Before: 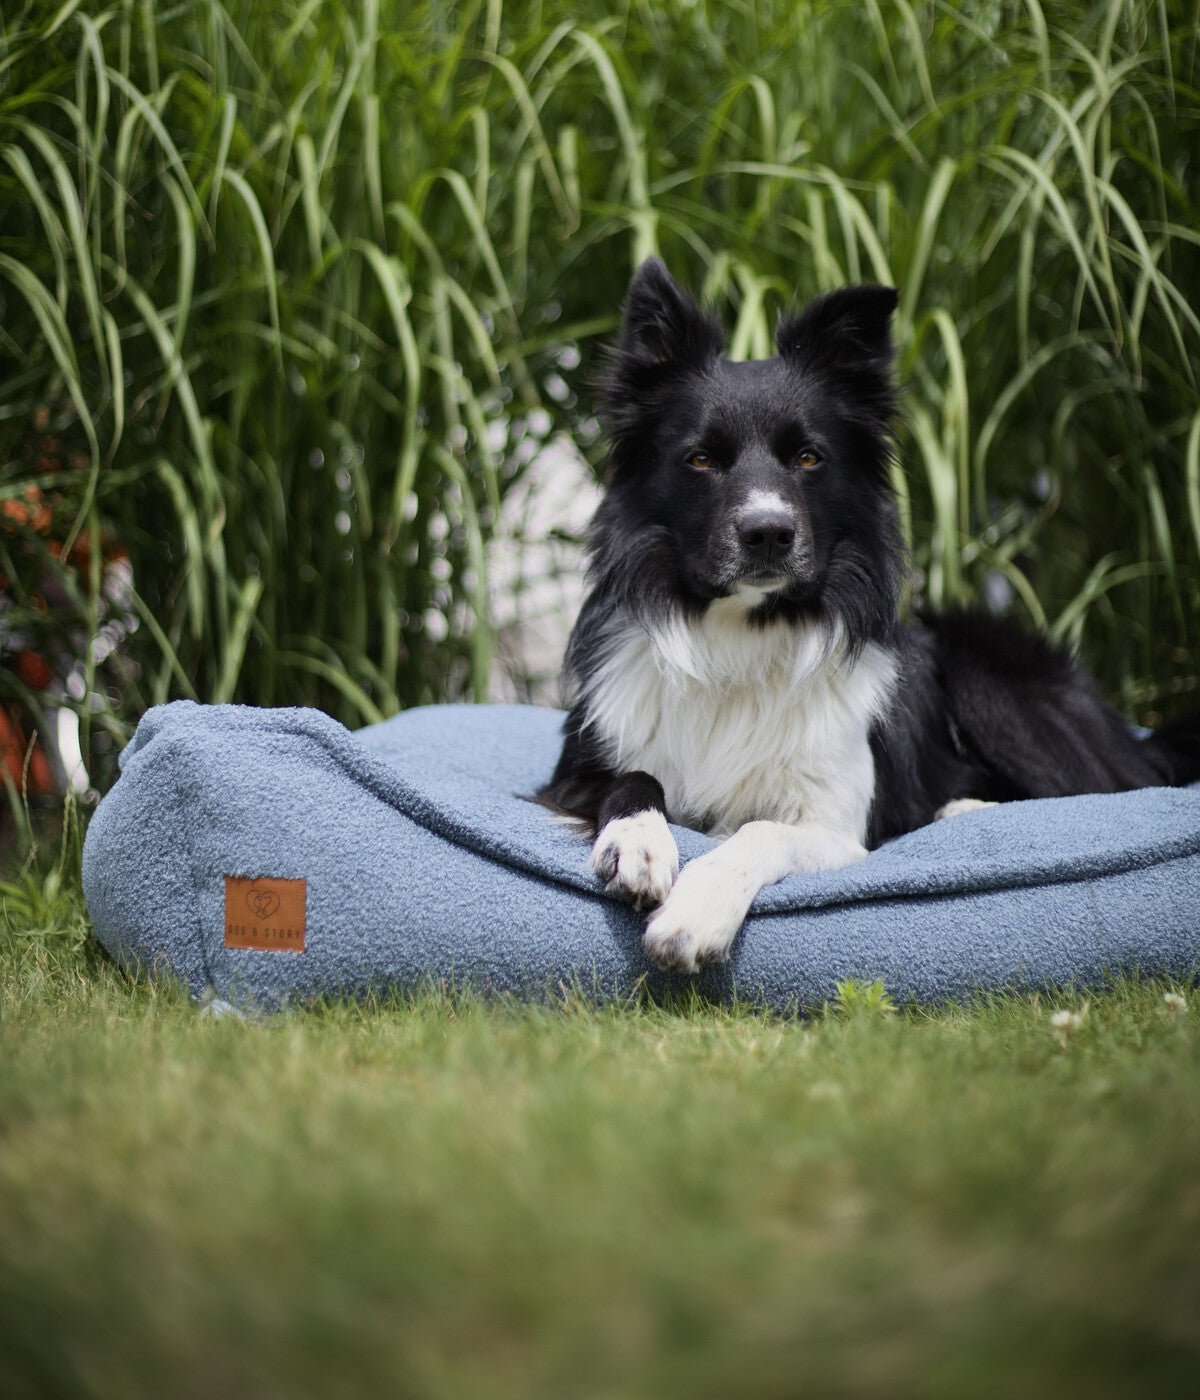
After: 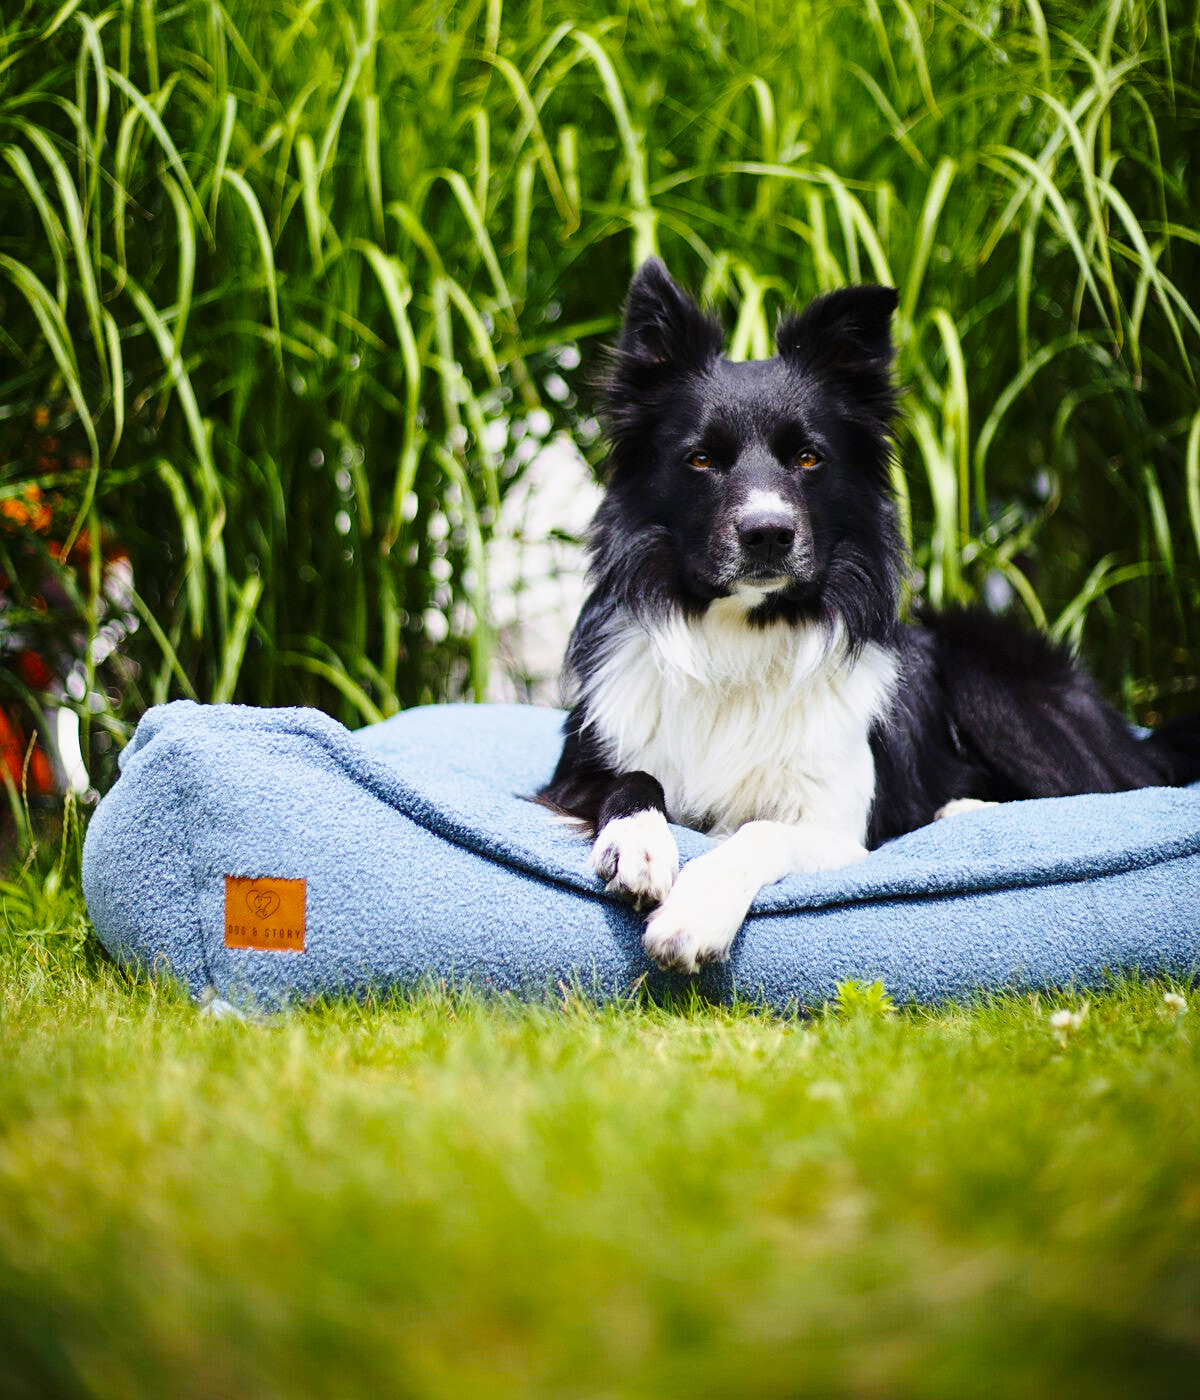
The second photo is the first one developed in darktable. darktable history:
base curve: curves: ch0 [(0, 0) (0.028, 0.03) (0.121, 0.232) (0.46, 0.748) (0.859, 0.968) (1, 1)], preserve colors none
color balance rgb: linear chroma grading › global chroma 15%, perceptual saturation grading › global saturation 30%
sharpen: amount 0.2
